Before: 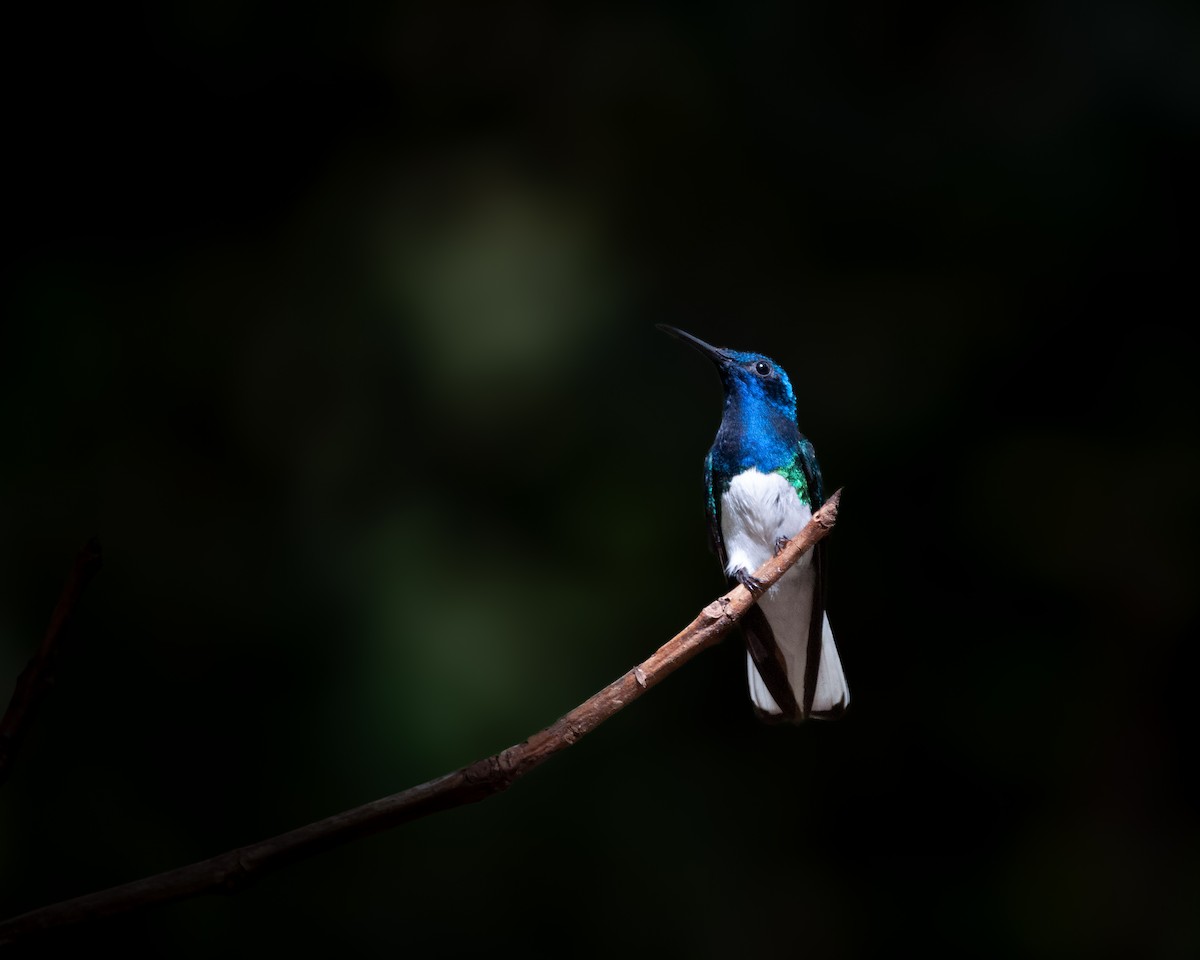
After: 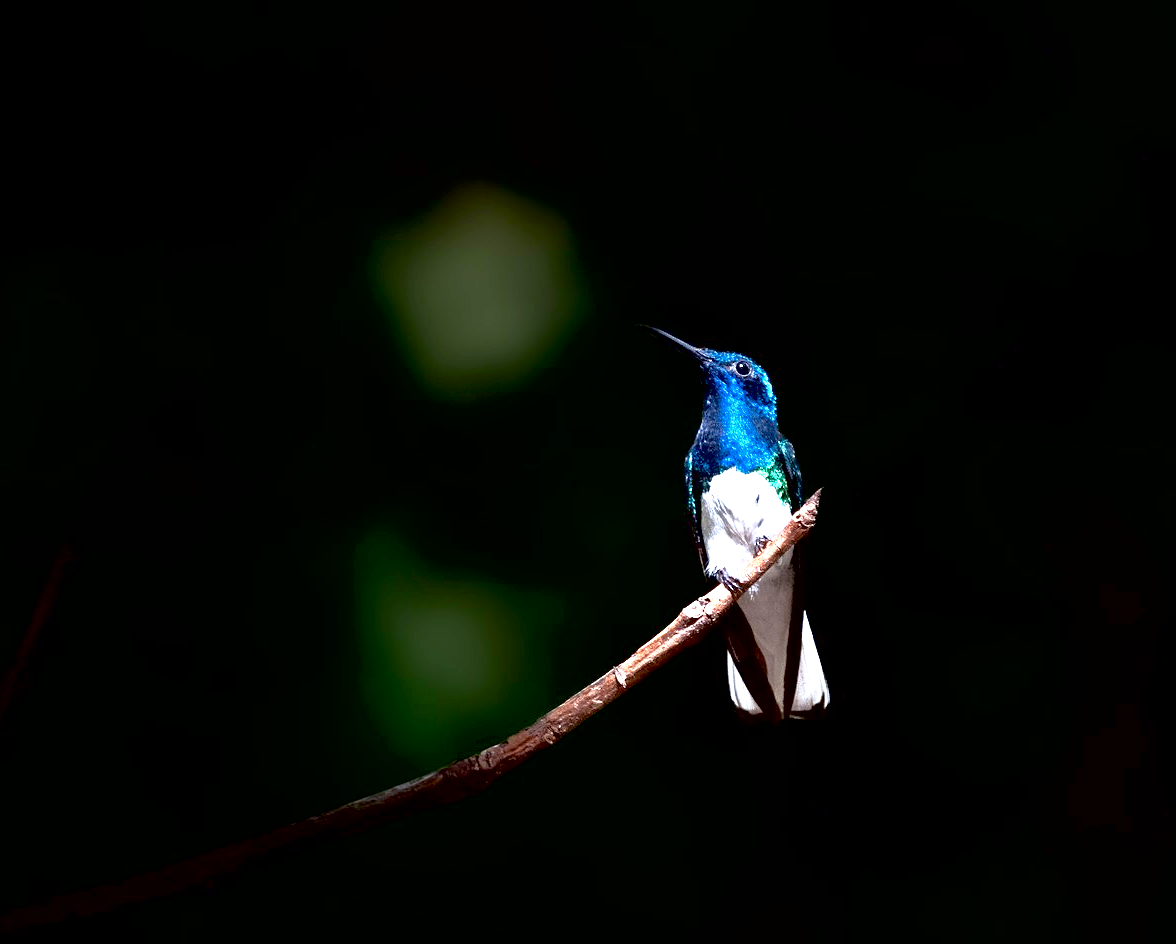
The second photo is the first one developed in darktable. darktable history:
exposure: black level correction 0.008, exposure 1.425 EV, compensate highlight preservation false
tone equalizer: edges refinement/feathering 500, mask exposure compensation -1.26 EV, preserve details no
tone curve: curves: ch0 [(0, 0) (0.48, 0.431) (0.7, 0.609) (0.864, 0.854) (1, 1)], color space Lab, independent channels, preserve colors none
crop: left 1.682%, right 0.269%, bottom 1.64%
sharpen: on, module defaults
